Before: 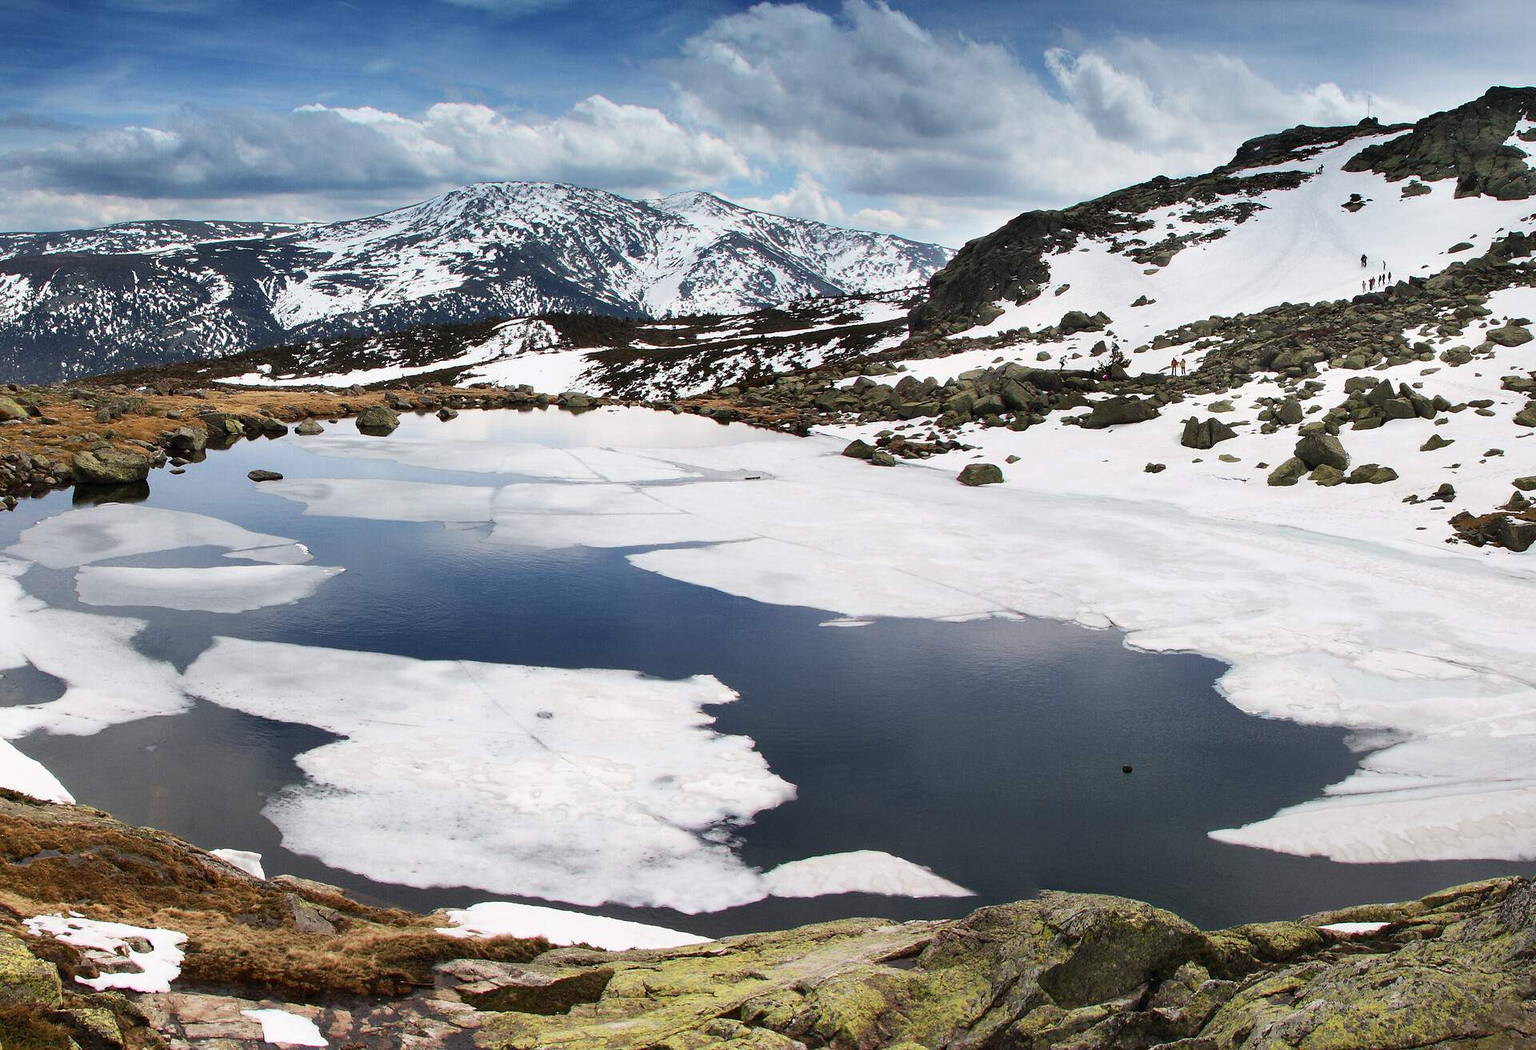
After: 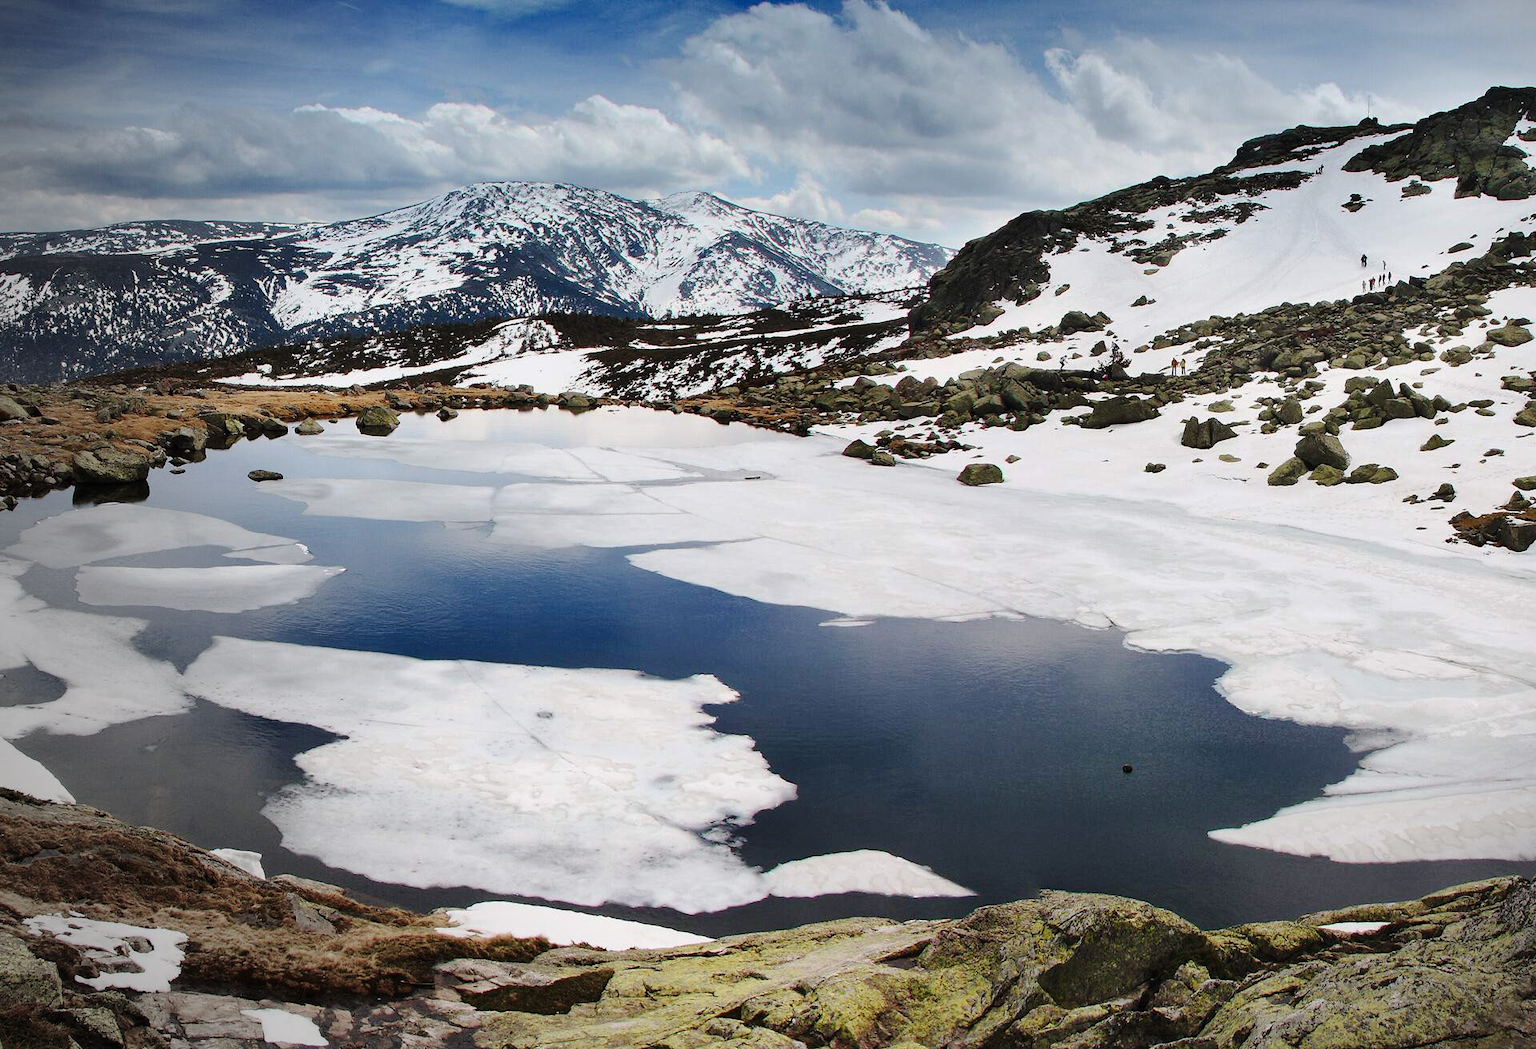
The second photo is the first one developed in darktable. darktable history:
tone curve: curves: ch0 [(0, 0.003) (0.211, 0.174) (0.482, 0.519) (0.843, 0.821) (0.992, 0.971)]; ch1 [(0, 0) (0.276, 0.206) (0.393, 0.364) (0.482, 0.477) (0.506, 0.5) (0.523, 0.523) (0.572, 0.592) (0.635, 0.665) (0.695, 0.759) (1, 1)]; ch2 [(0, 0) (0.438, 0.456) (0.498, 0.497) (0.536, 0.527) (0.562, 0.584) (0.619, 0.602) (0.698, 0.698) (1, 1)], preserve colors none
vignetting: center (0.217, -0.241), unbound false
